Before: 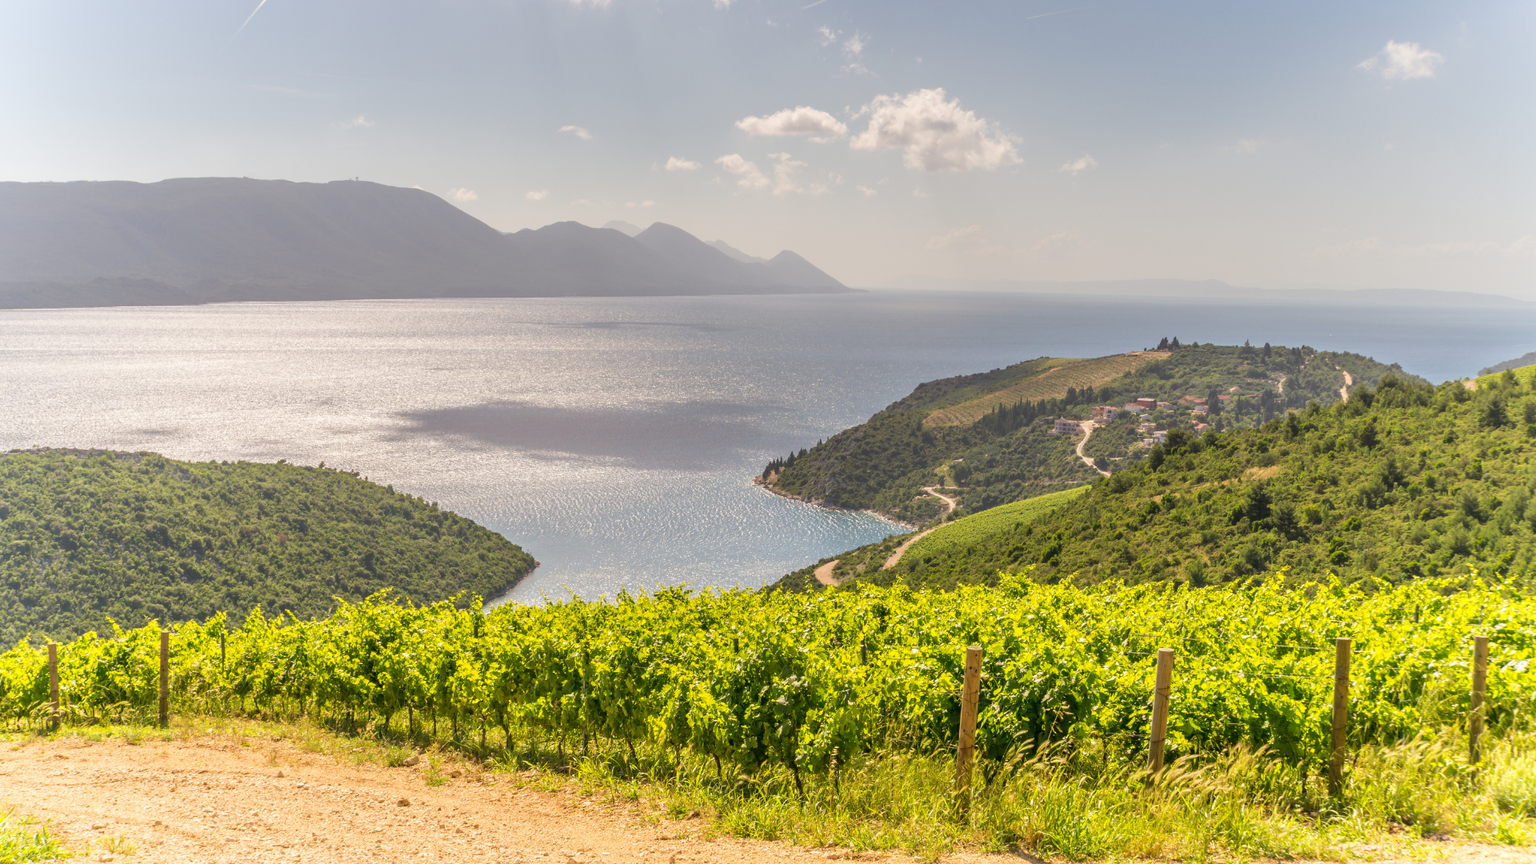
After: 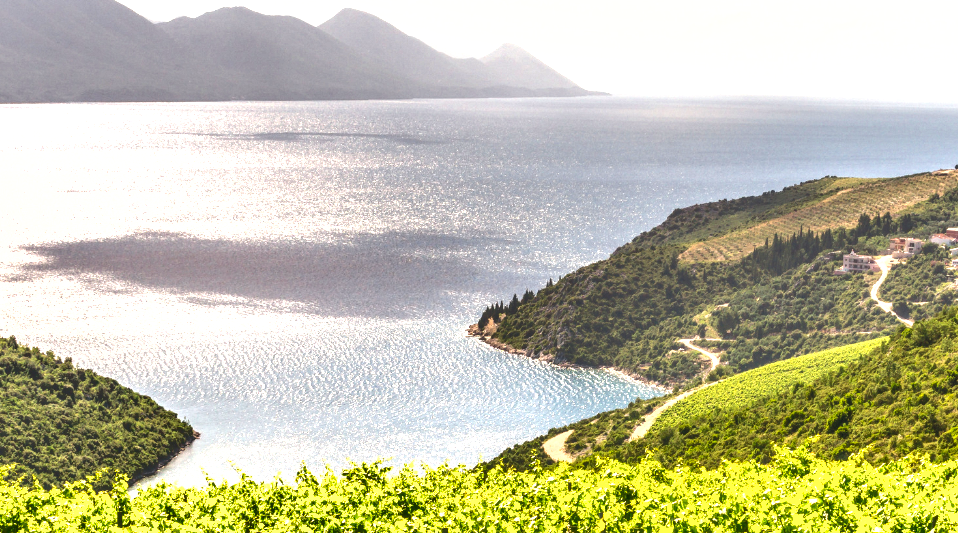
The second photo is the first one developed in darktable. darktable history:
levels: mode automatic, levels [0.129, 0.519, 0.867]
exposure: exposure 1.094 EV, compensate exposure bias true, compensate highlight preservation false
crop: left 24.764%, top 25.022%, right 25.301%, bottom 25.571%
local contrast: on, module defaults
shadows and highlights: soften with gaussian
